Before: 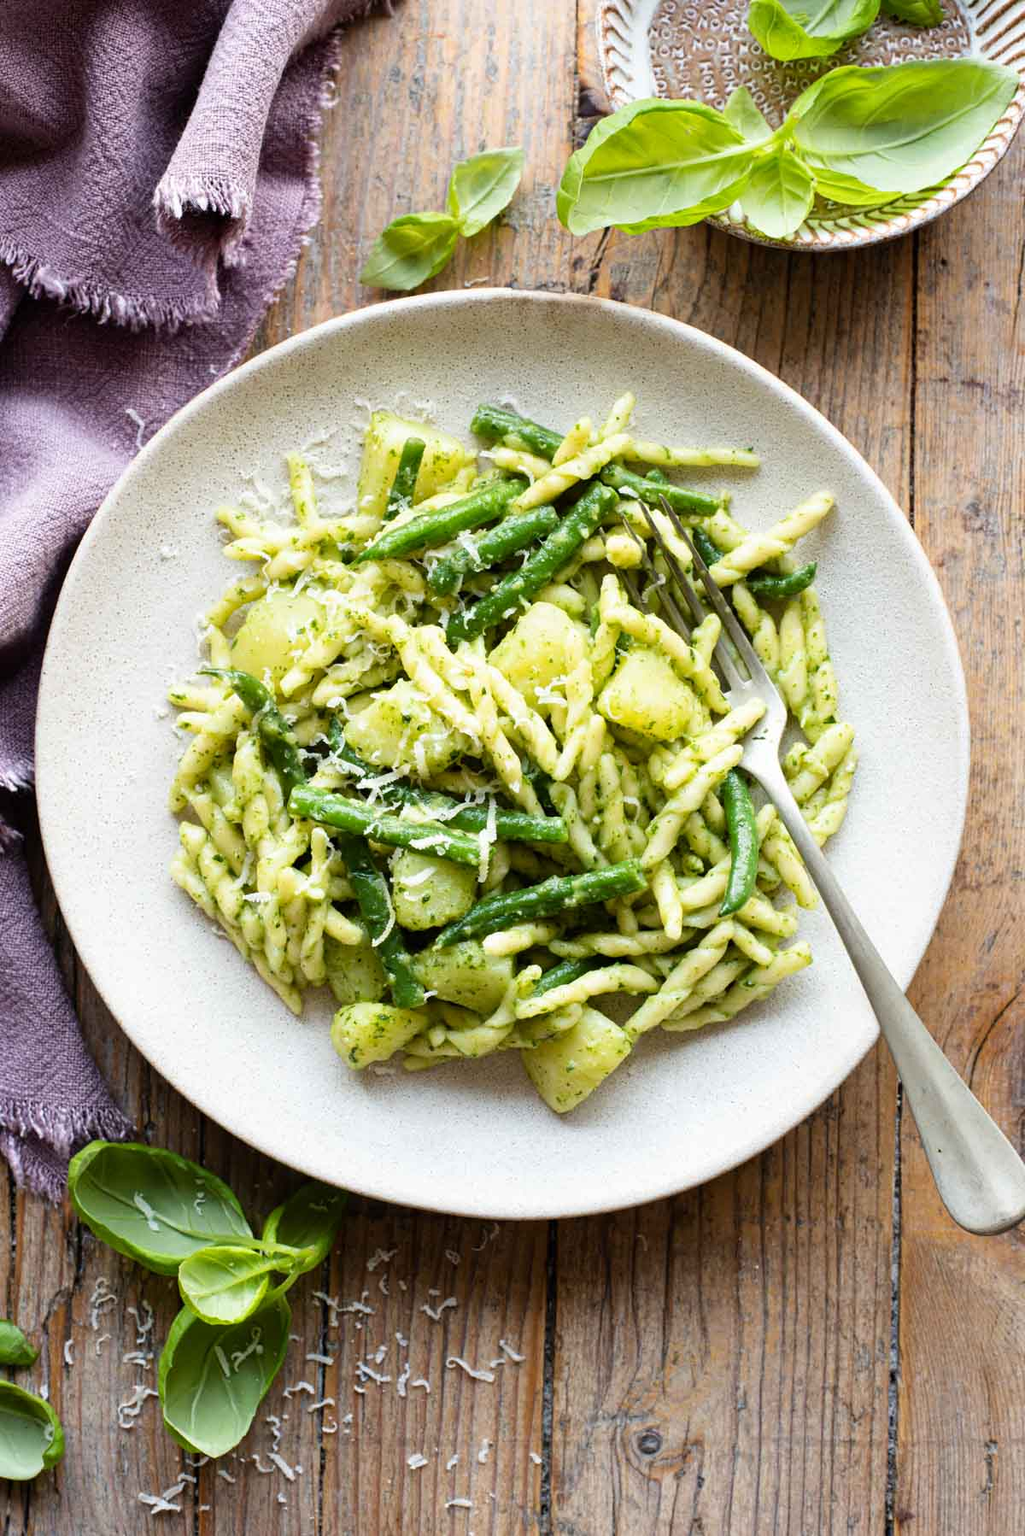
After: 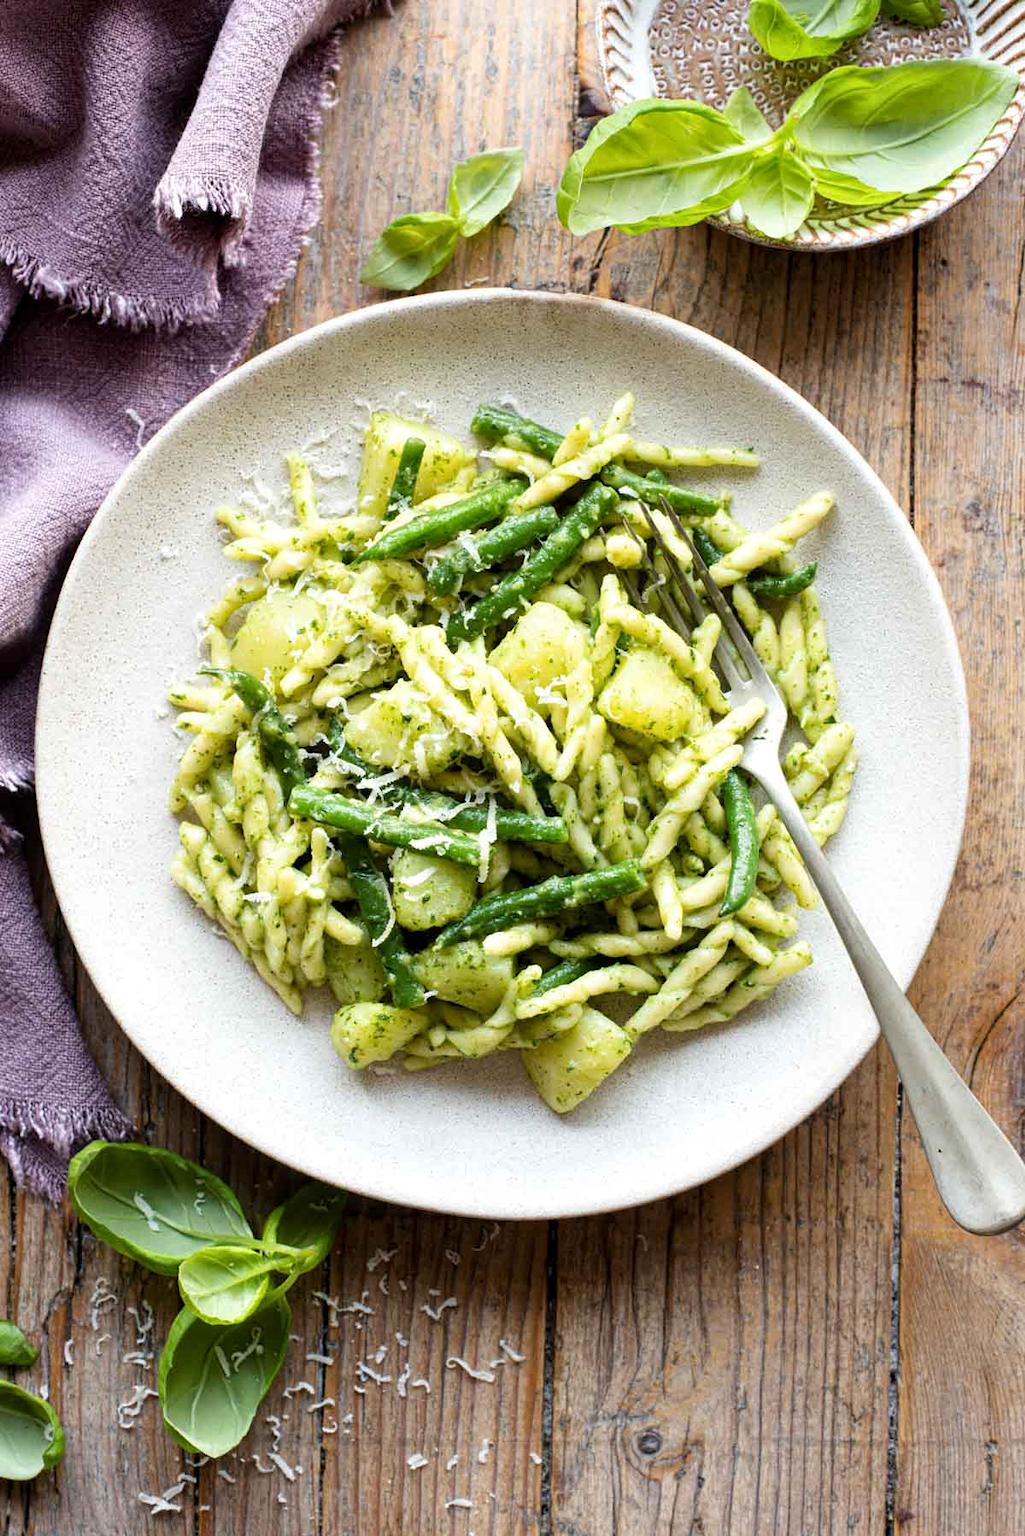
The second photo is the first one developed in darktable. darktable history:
local contrast: highlights 107%, shadows 99%, detail 119%, midtone range 0.2
